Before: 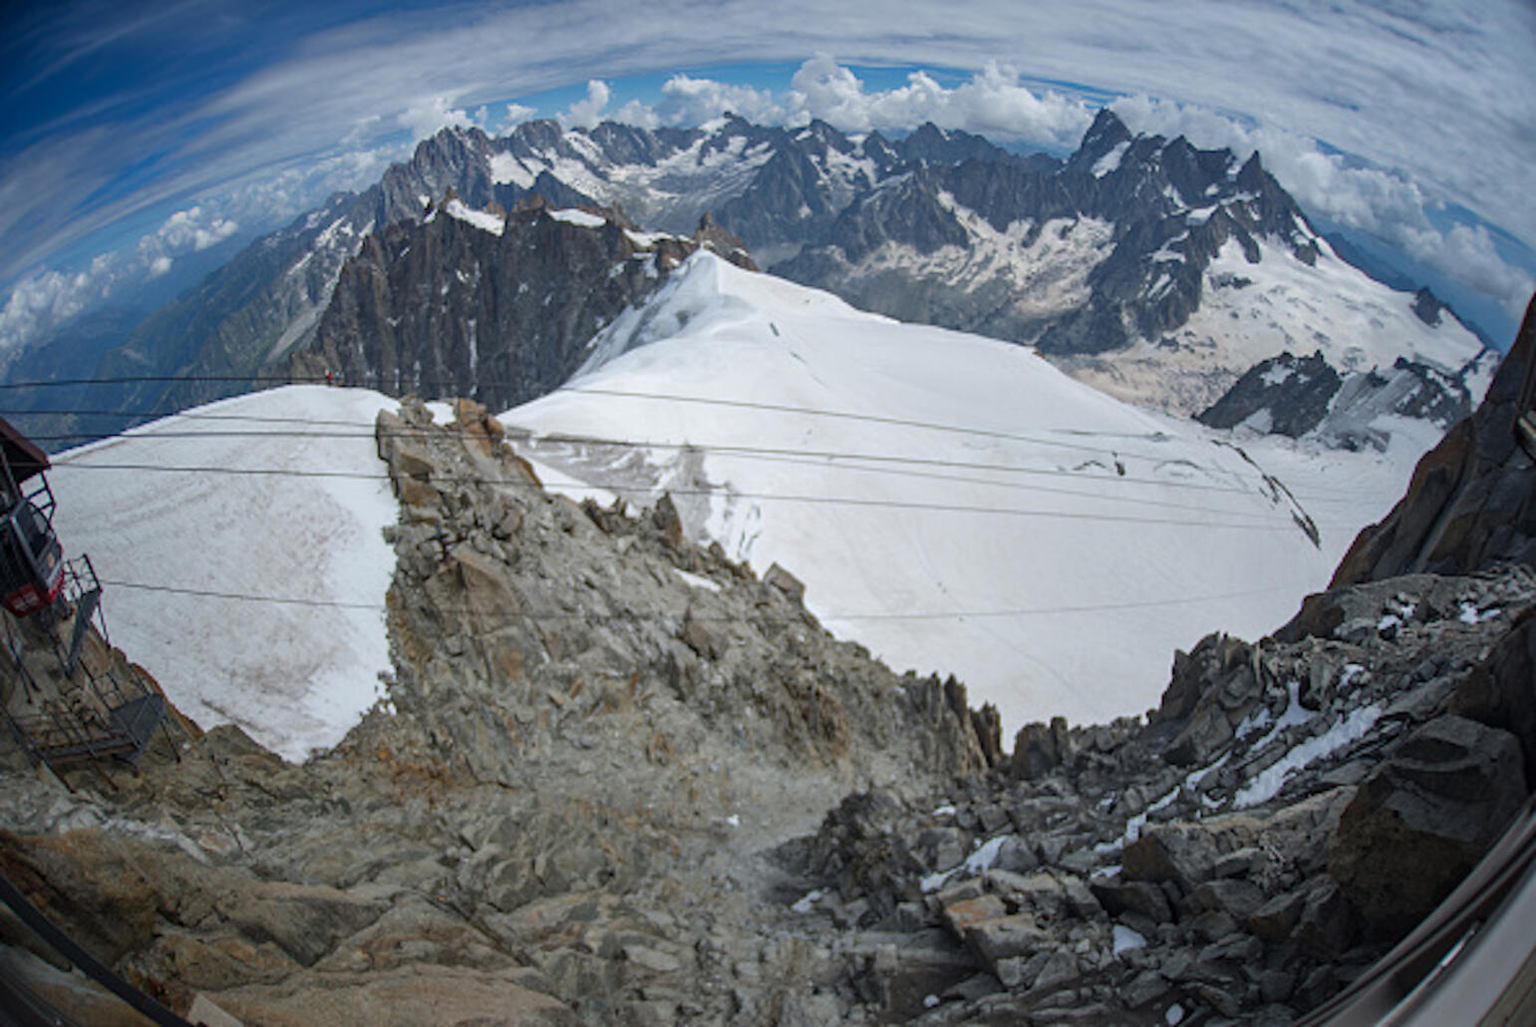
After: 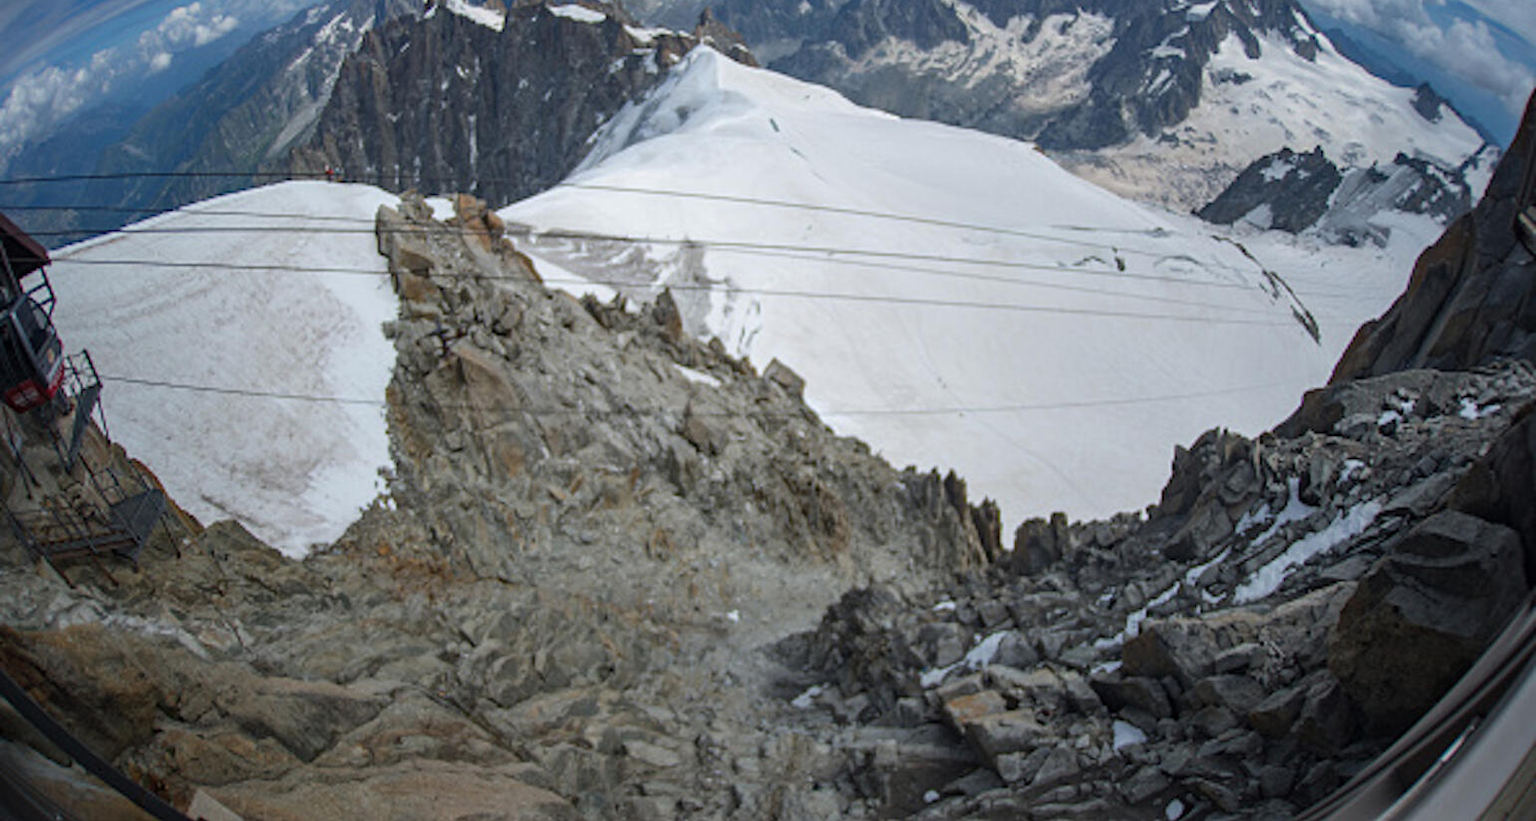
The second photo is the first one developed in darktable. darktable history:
crop and rotate: top 19.998%
contrast equalizer: y [[0.5 ×6], [0.5 ×6], [0.5, 0.5, 0.501, 0.545, 0.707, 0.863], [0 ×6], [0 ×6]]
